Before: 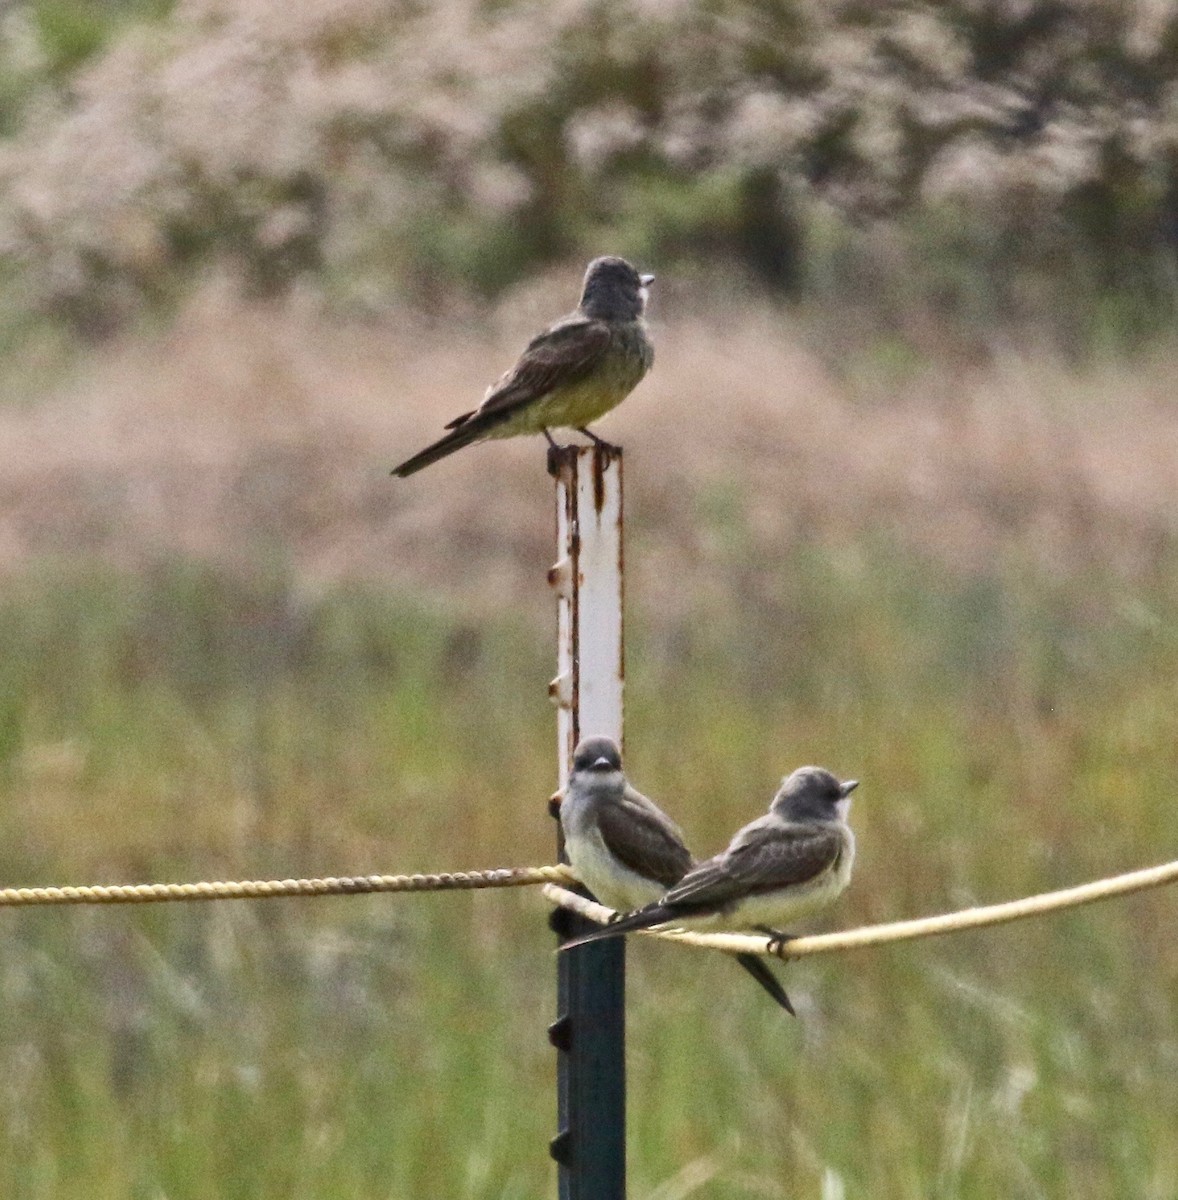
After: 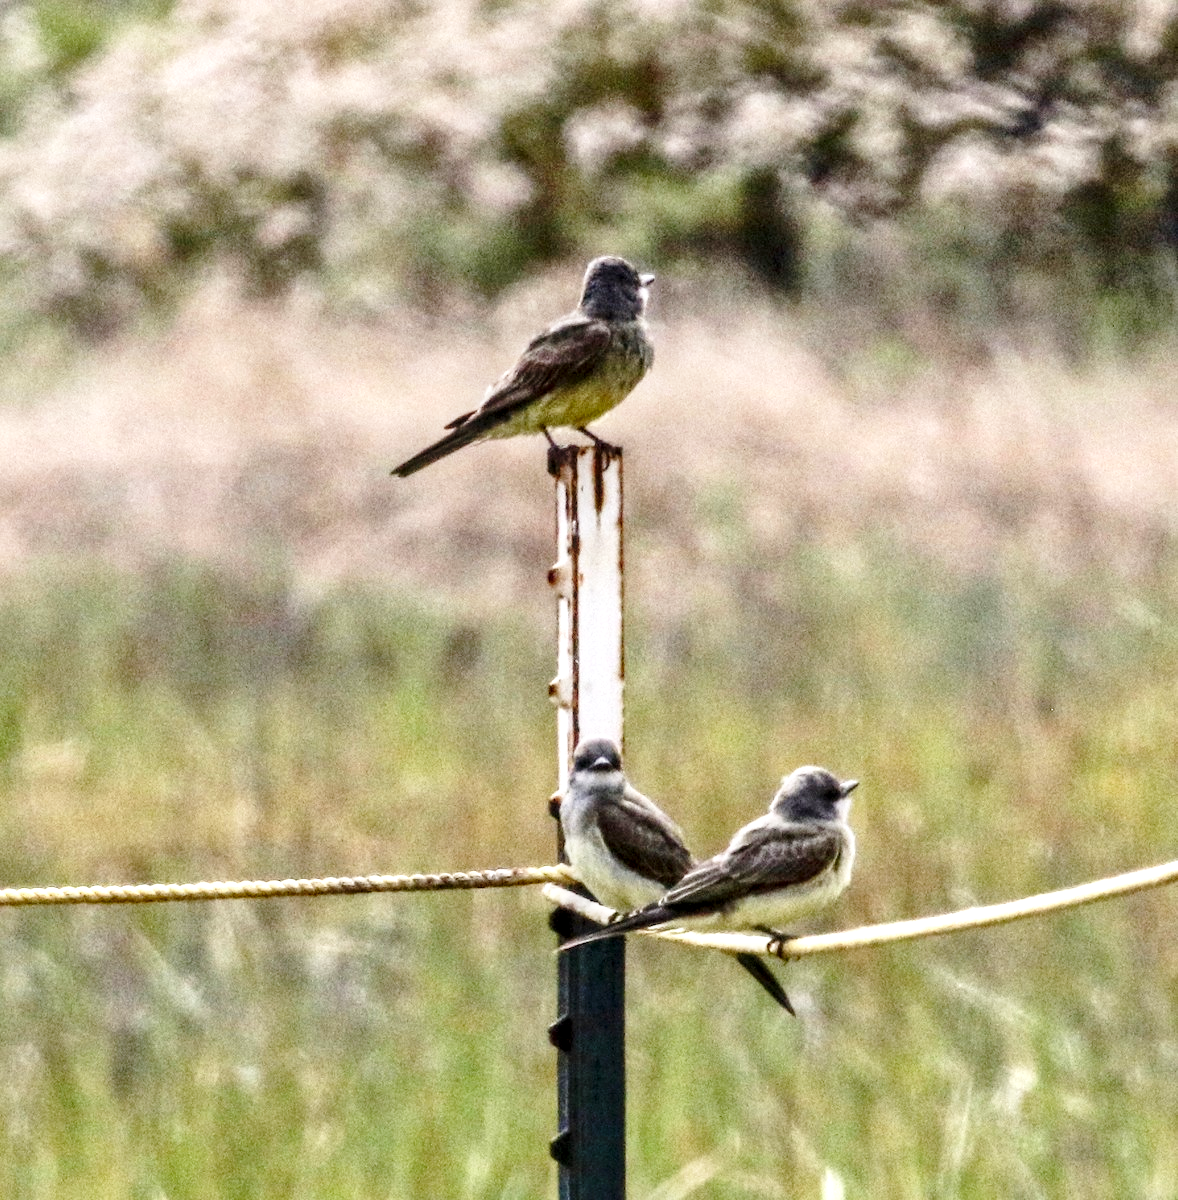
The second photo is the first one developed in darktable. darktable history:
base curve: curves: ch0 [(0, 0) (0.028, 0.03) (0.121, 0.232) (0.46, 0.748) (0.859, 0.968) (1, 1)], preserve colors none
local contrast: detail 150%
